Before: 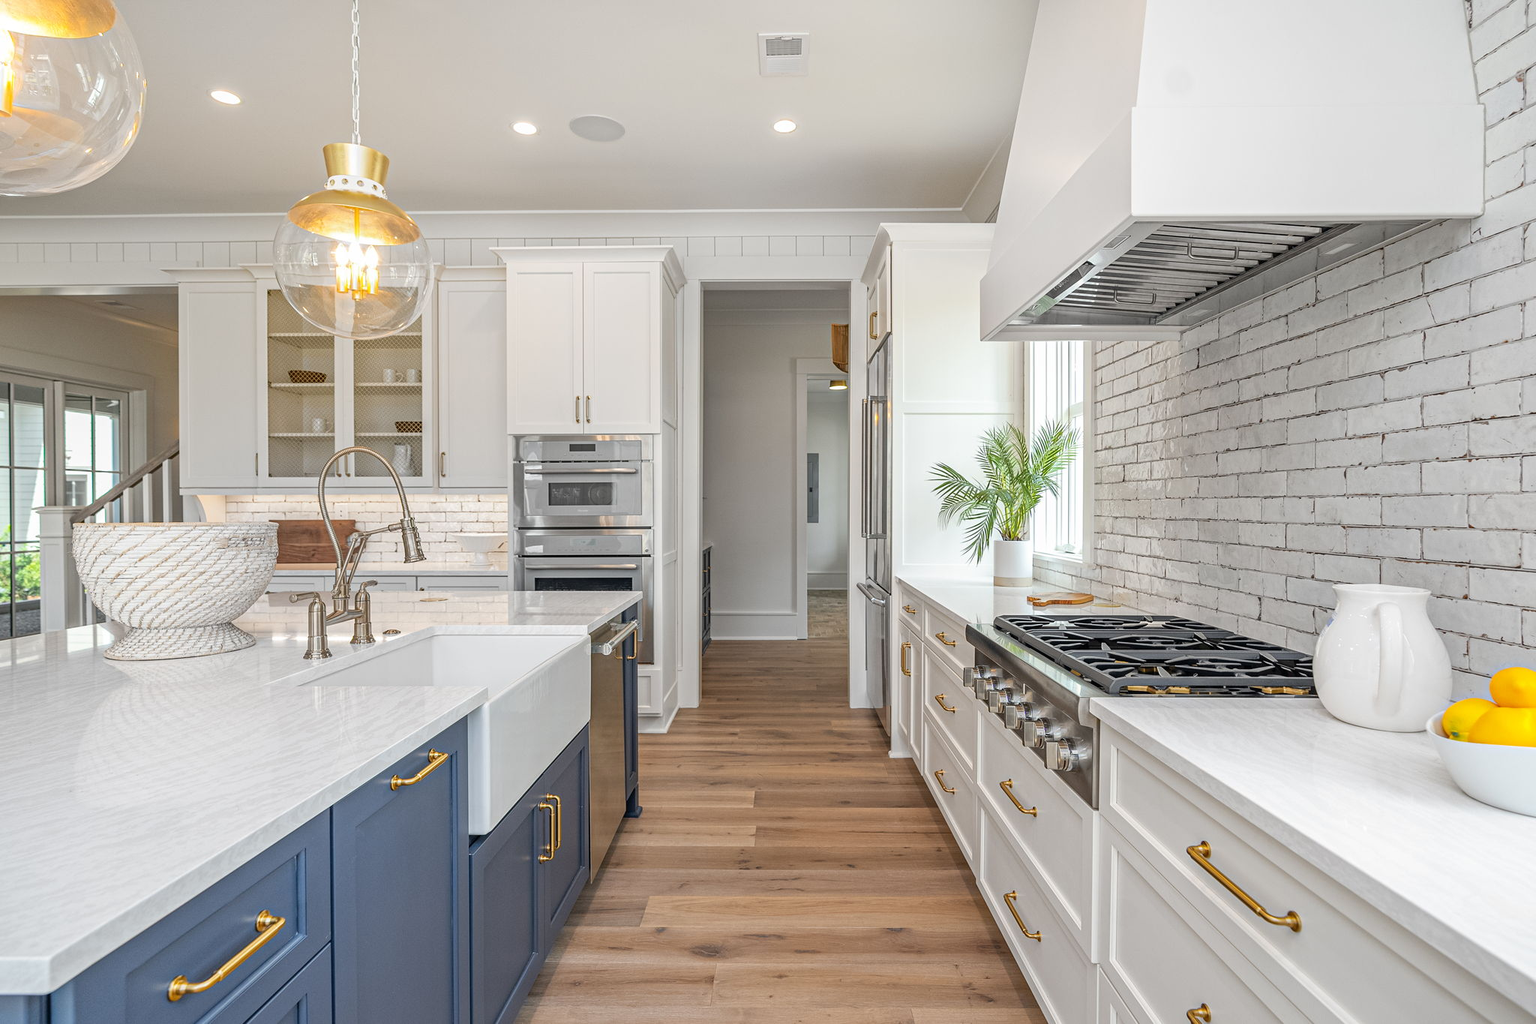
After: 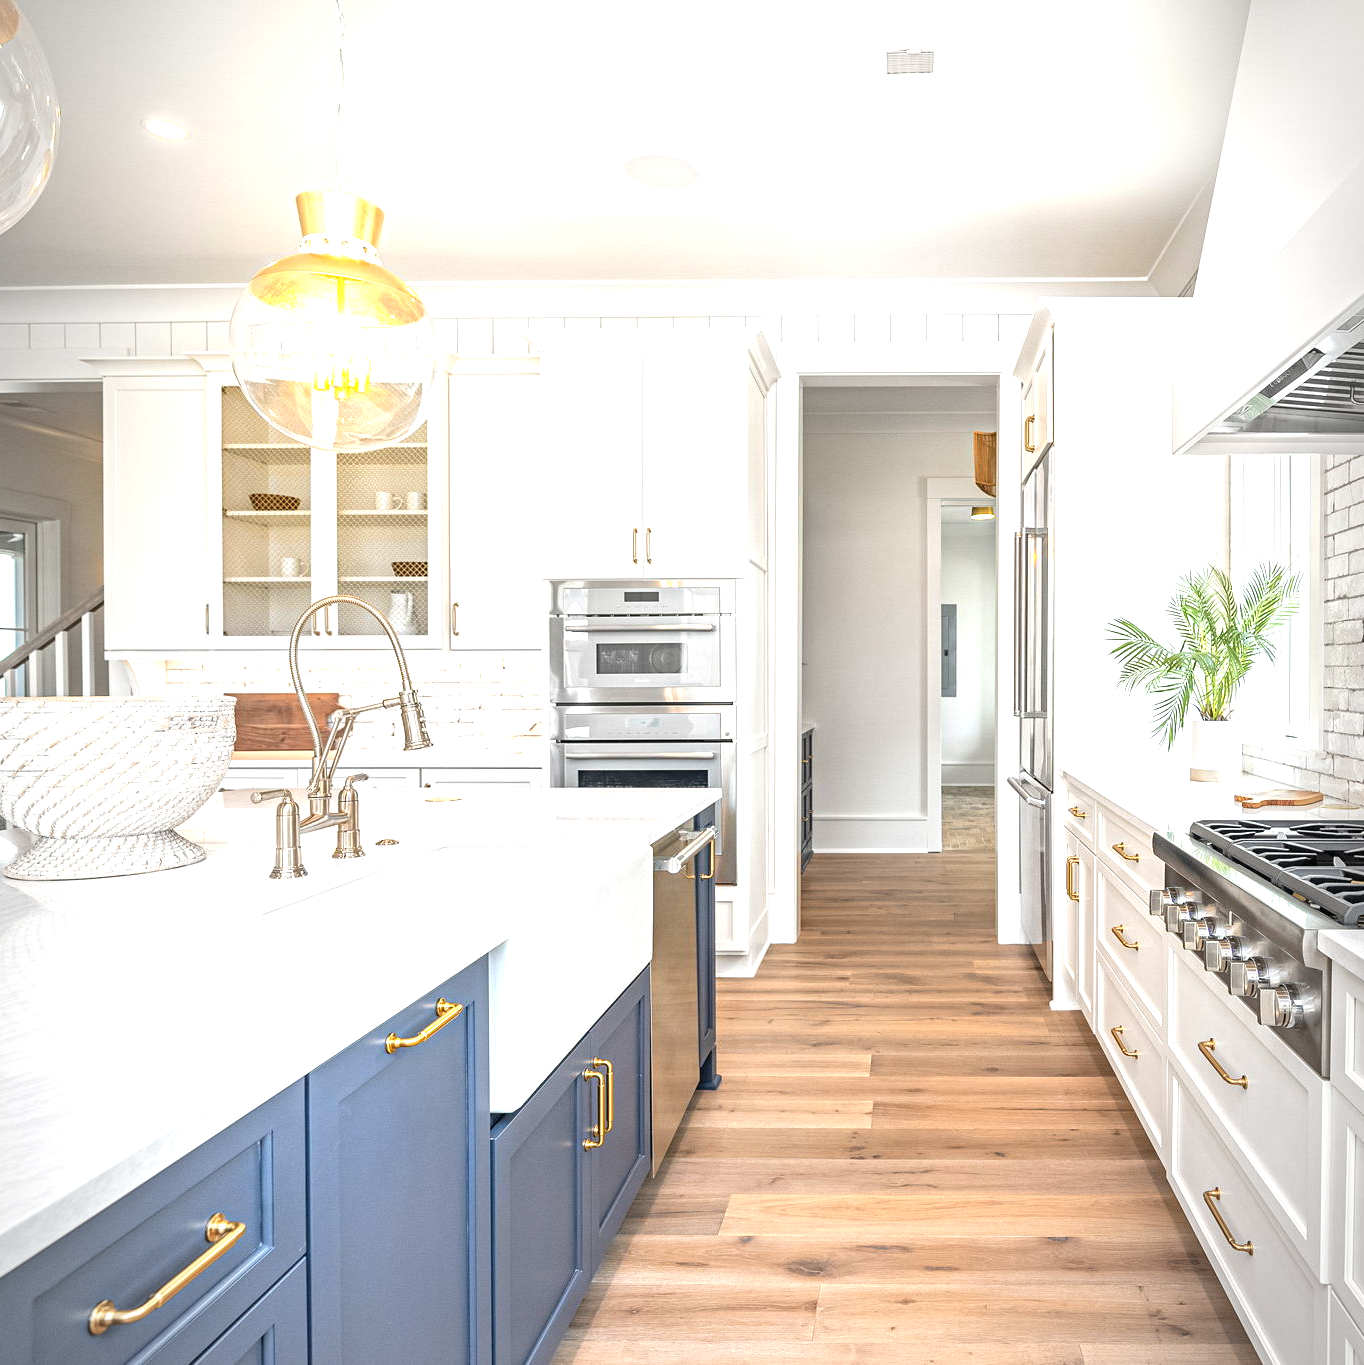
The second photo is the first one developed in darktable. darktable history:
vignetting: fall-off start 96.13%, fall-off radius 99.97%, width/height ratio 0.612, dithering 8-bit output, unbound false
exposure: black level correction 0, exposure 1.2 EV, compensate highlight preservation false
crop and rotate: left 6.596%, right 26.778%
